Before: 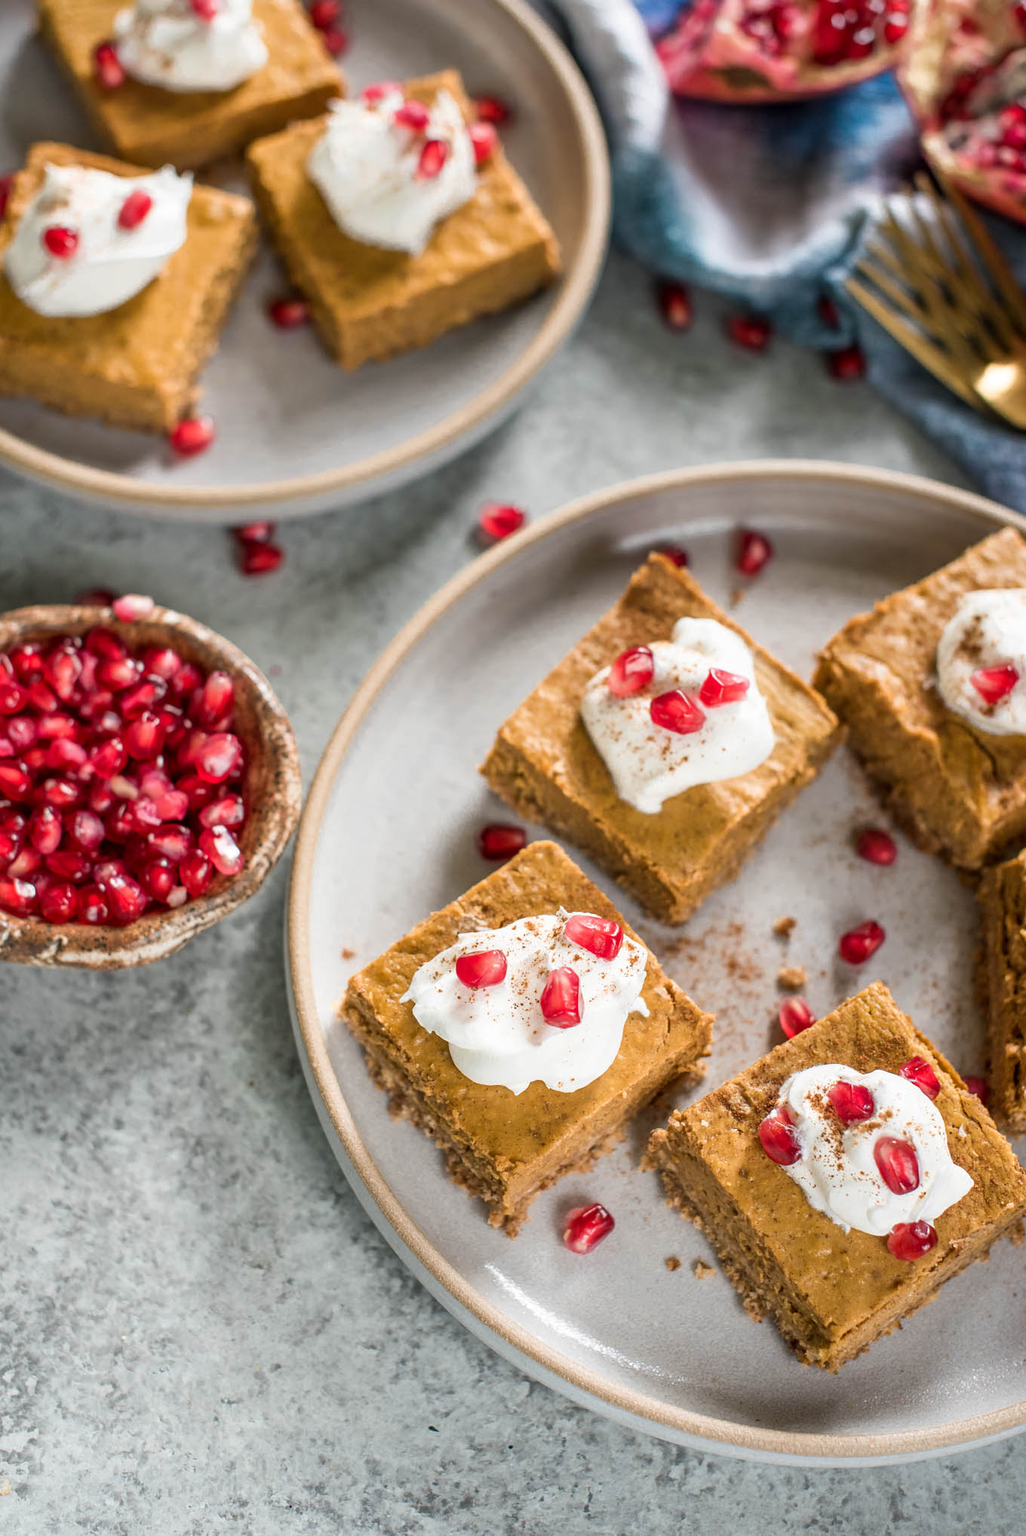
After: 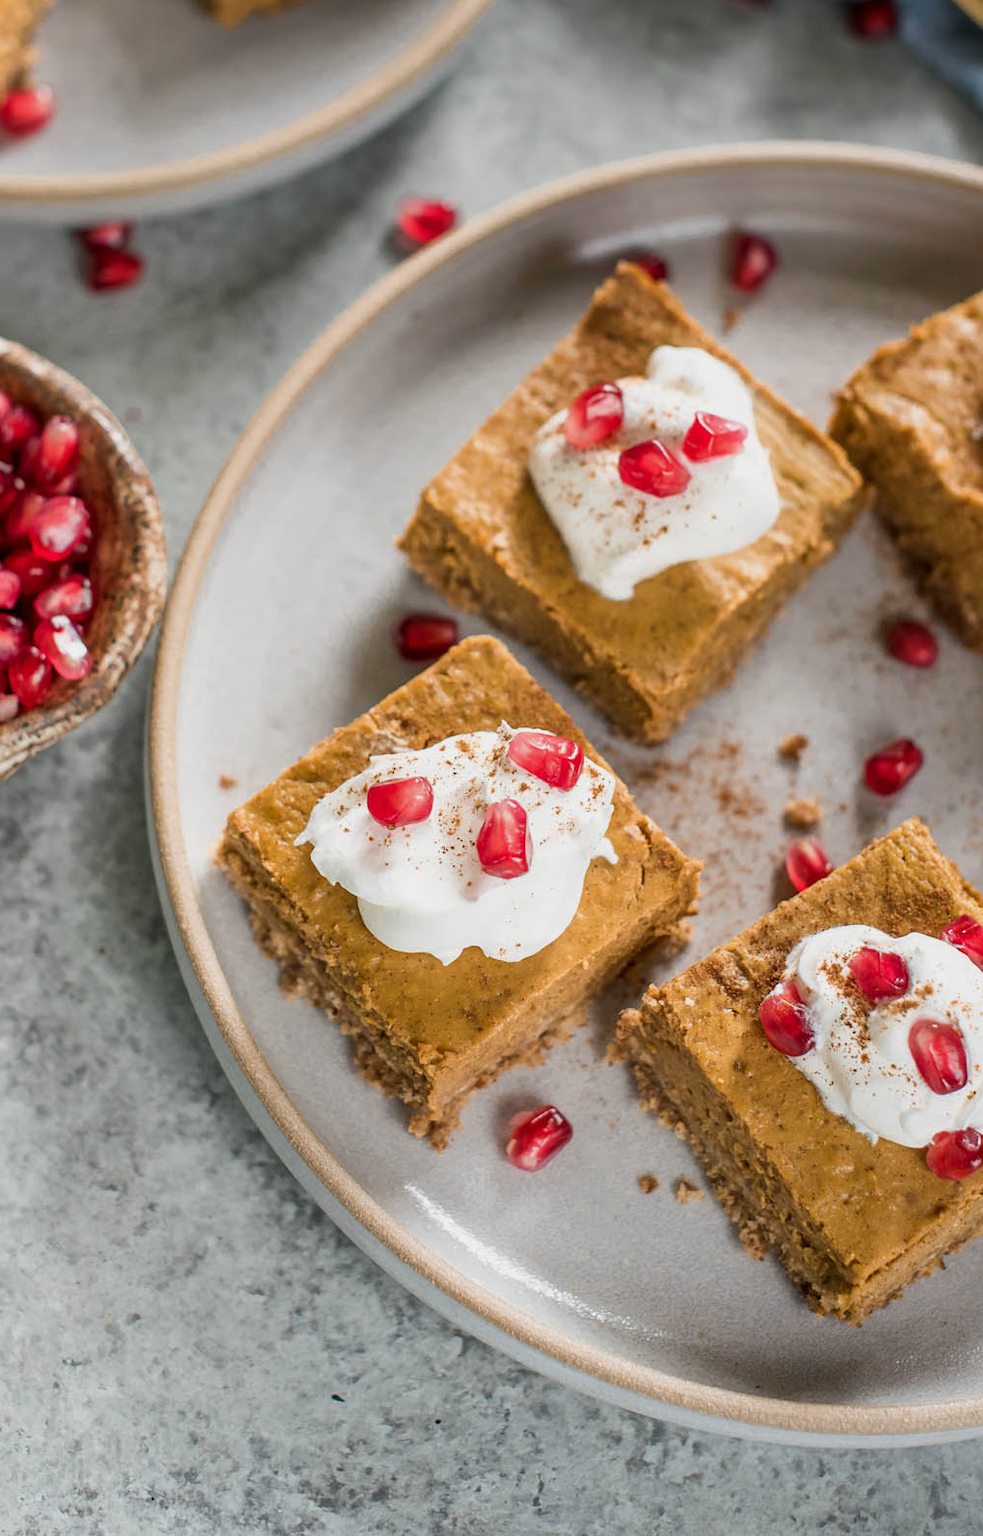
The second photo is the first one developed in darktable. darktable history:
crop: left 16.871%, top 22.857%, right 9.116%
exposure: exposure -0.21 EV, compensate highlight preservation false
